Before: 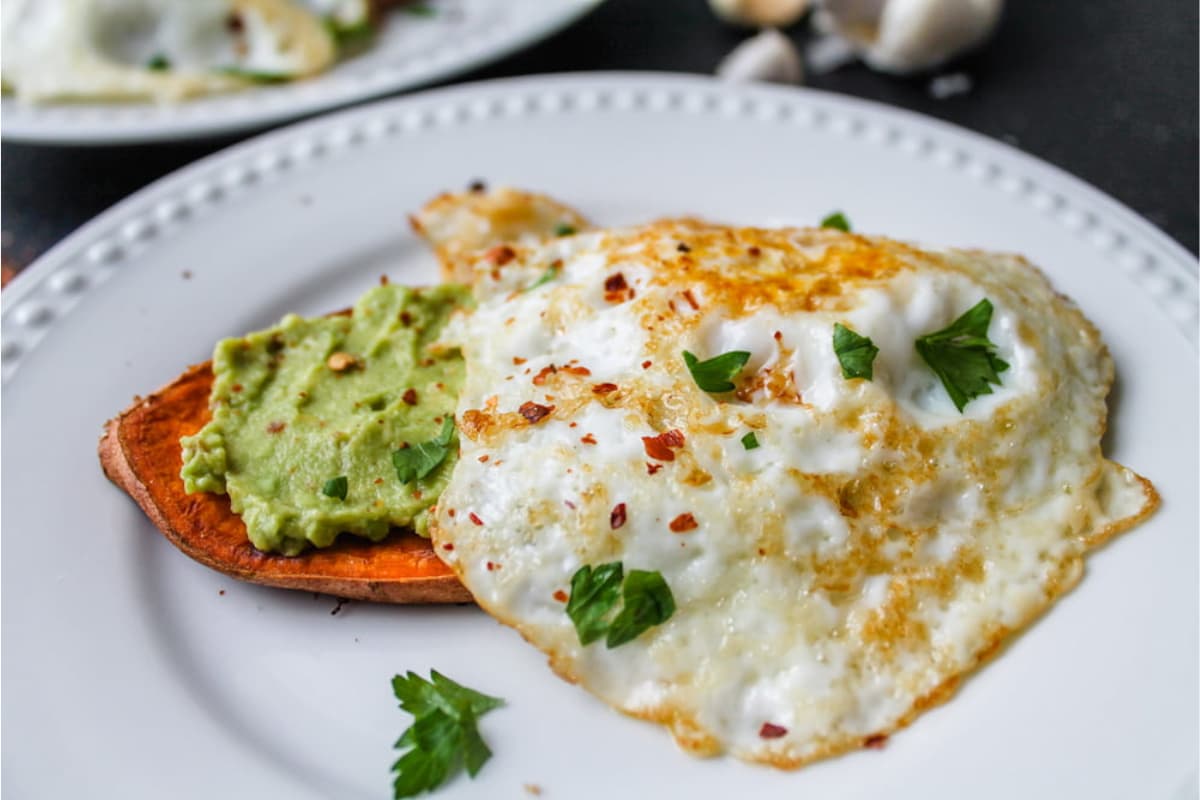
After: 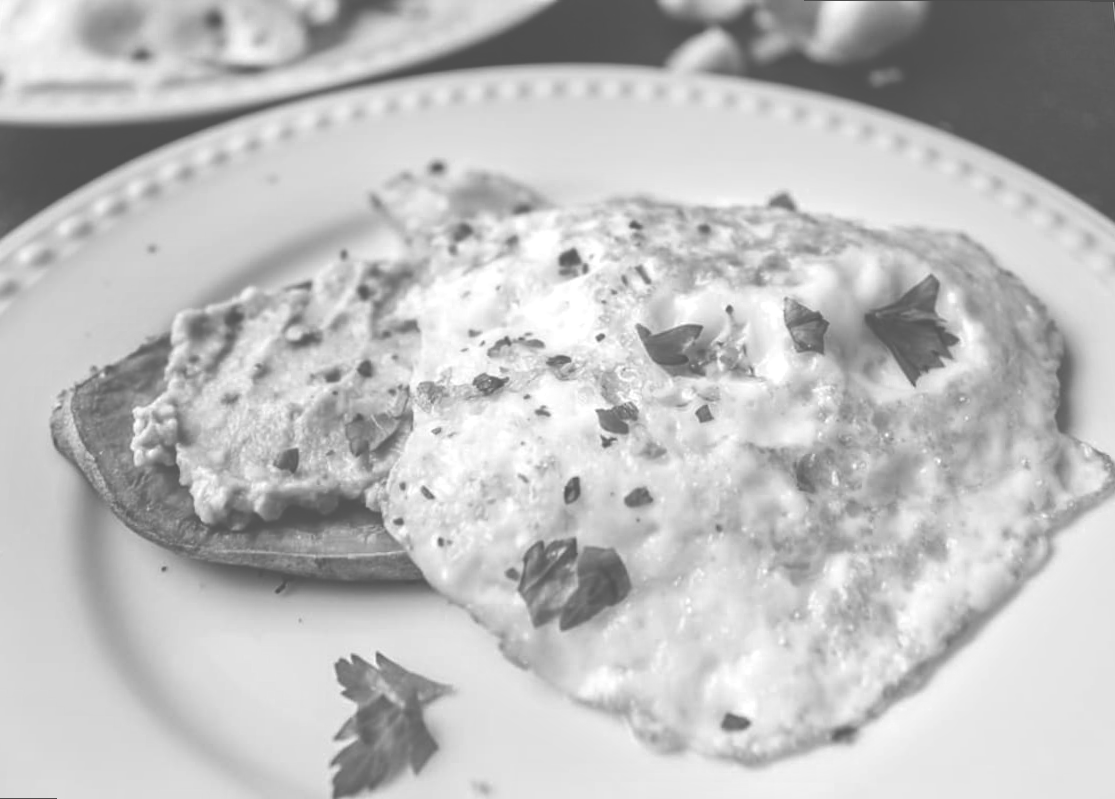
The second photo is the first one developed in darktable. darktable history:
rotate and perspective: rotation 0.215°, lens shift (vertical) -0.139, crop left 0.069, crop right 0.939, crop top 0.002, crop bottom 0.996
exposure: black level correction -0.071, exposure 0.5 EV, compensate highlight preservation false
monochrome: a 26.22, b 42.67, size 0.8
color zones: curves: ch0 [(0.25, 0.5) (0.463, 0.627) (0.484, 0.637) (0.75, 0.5)]
